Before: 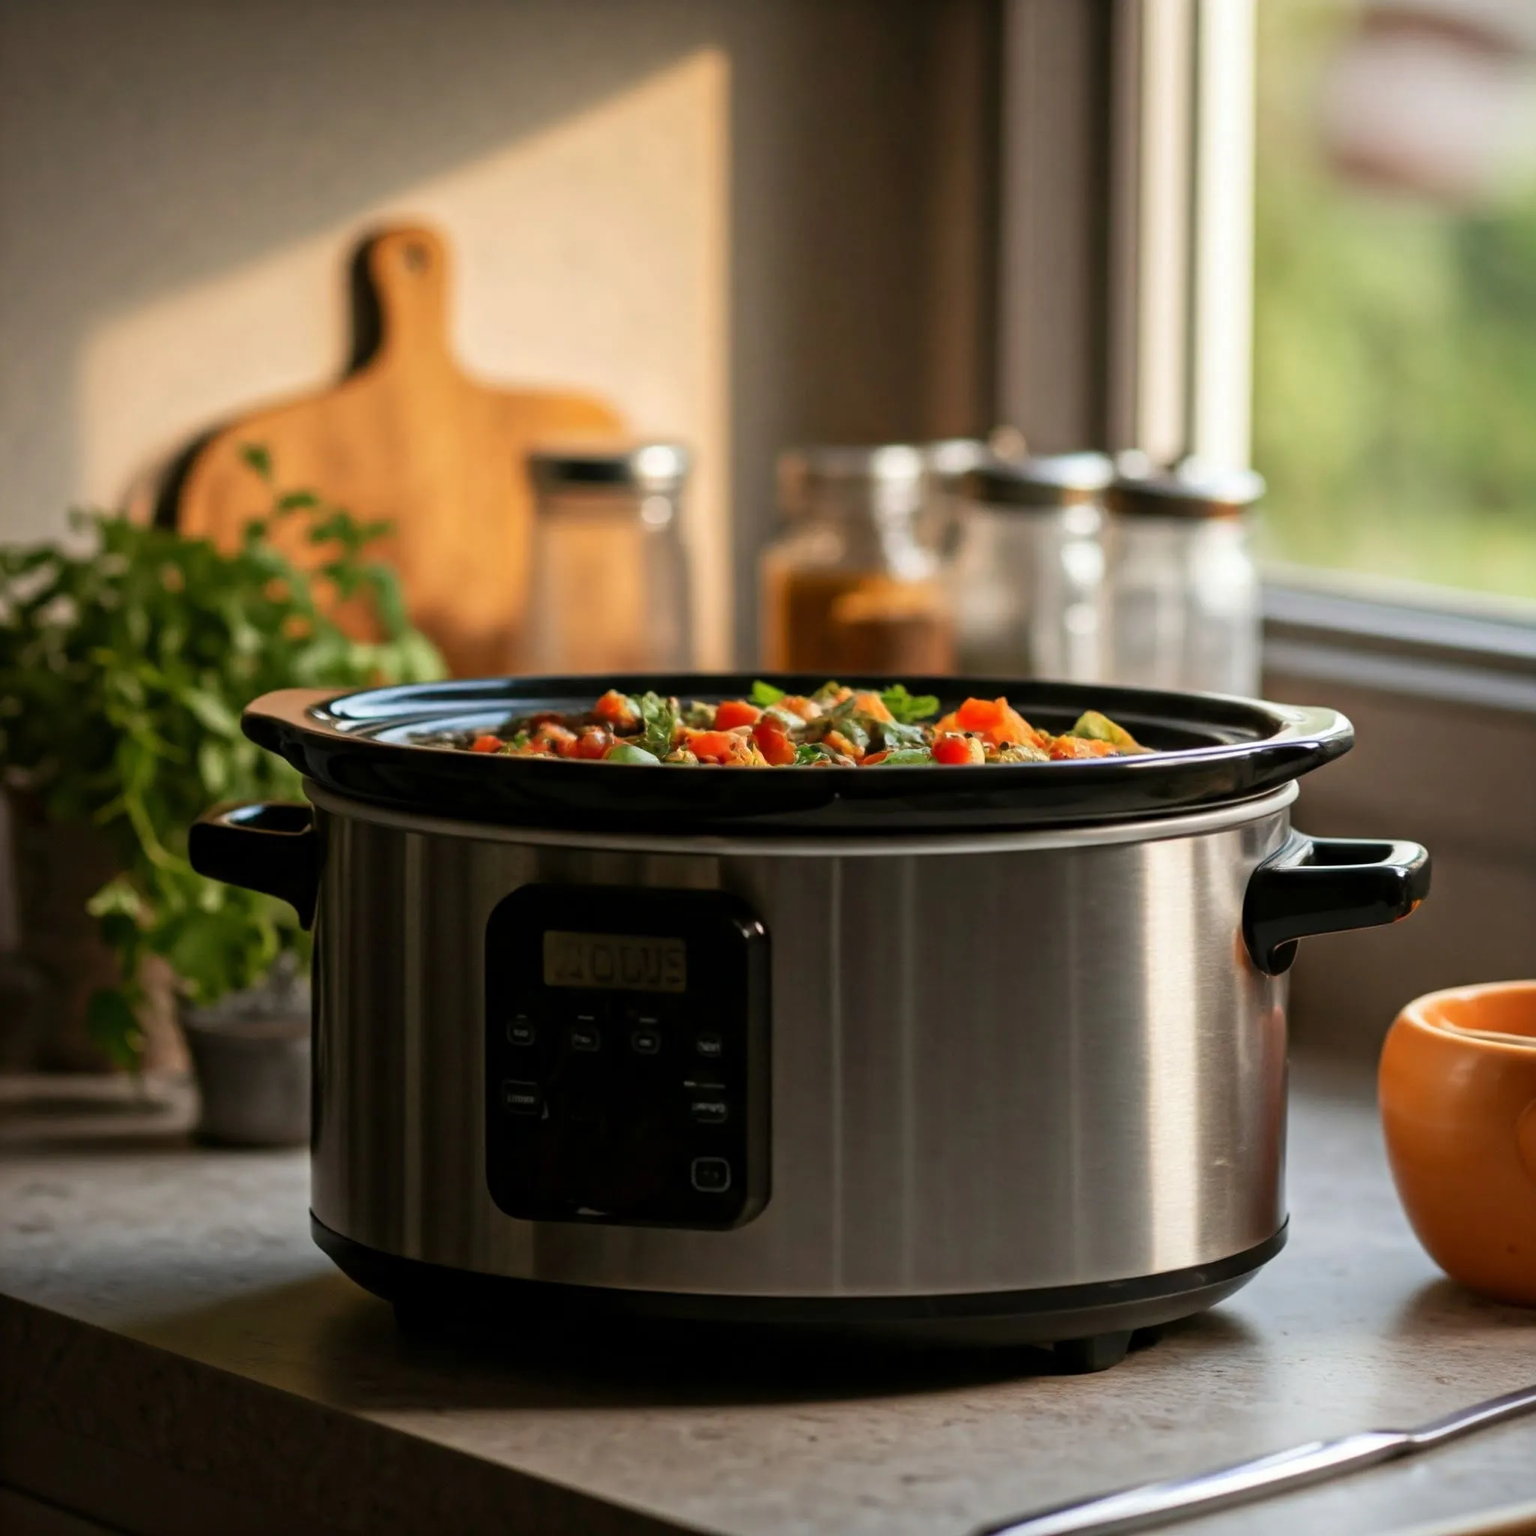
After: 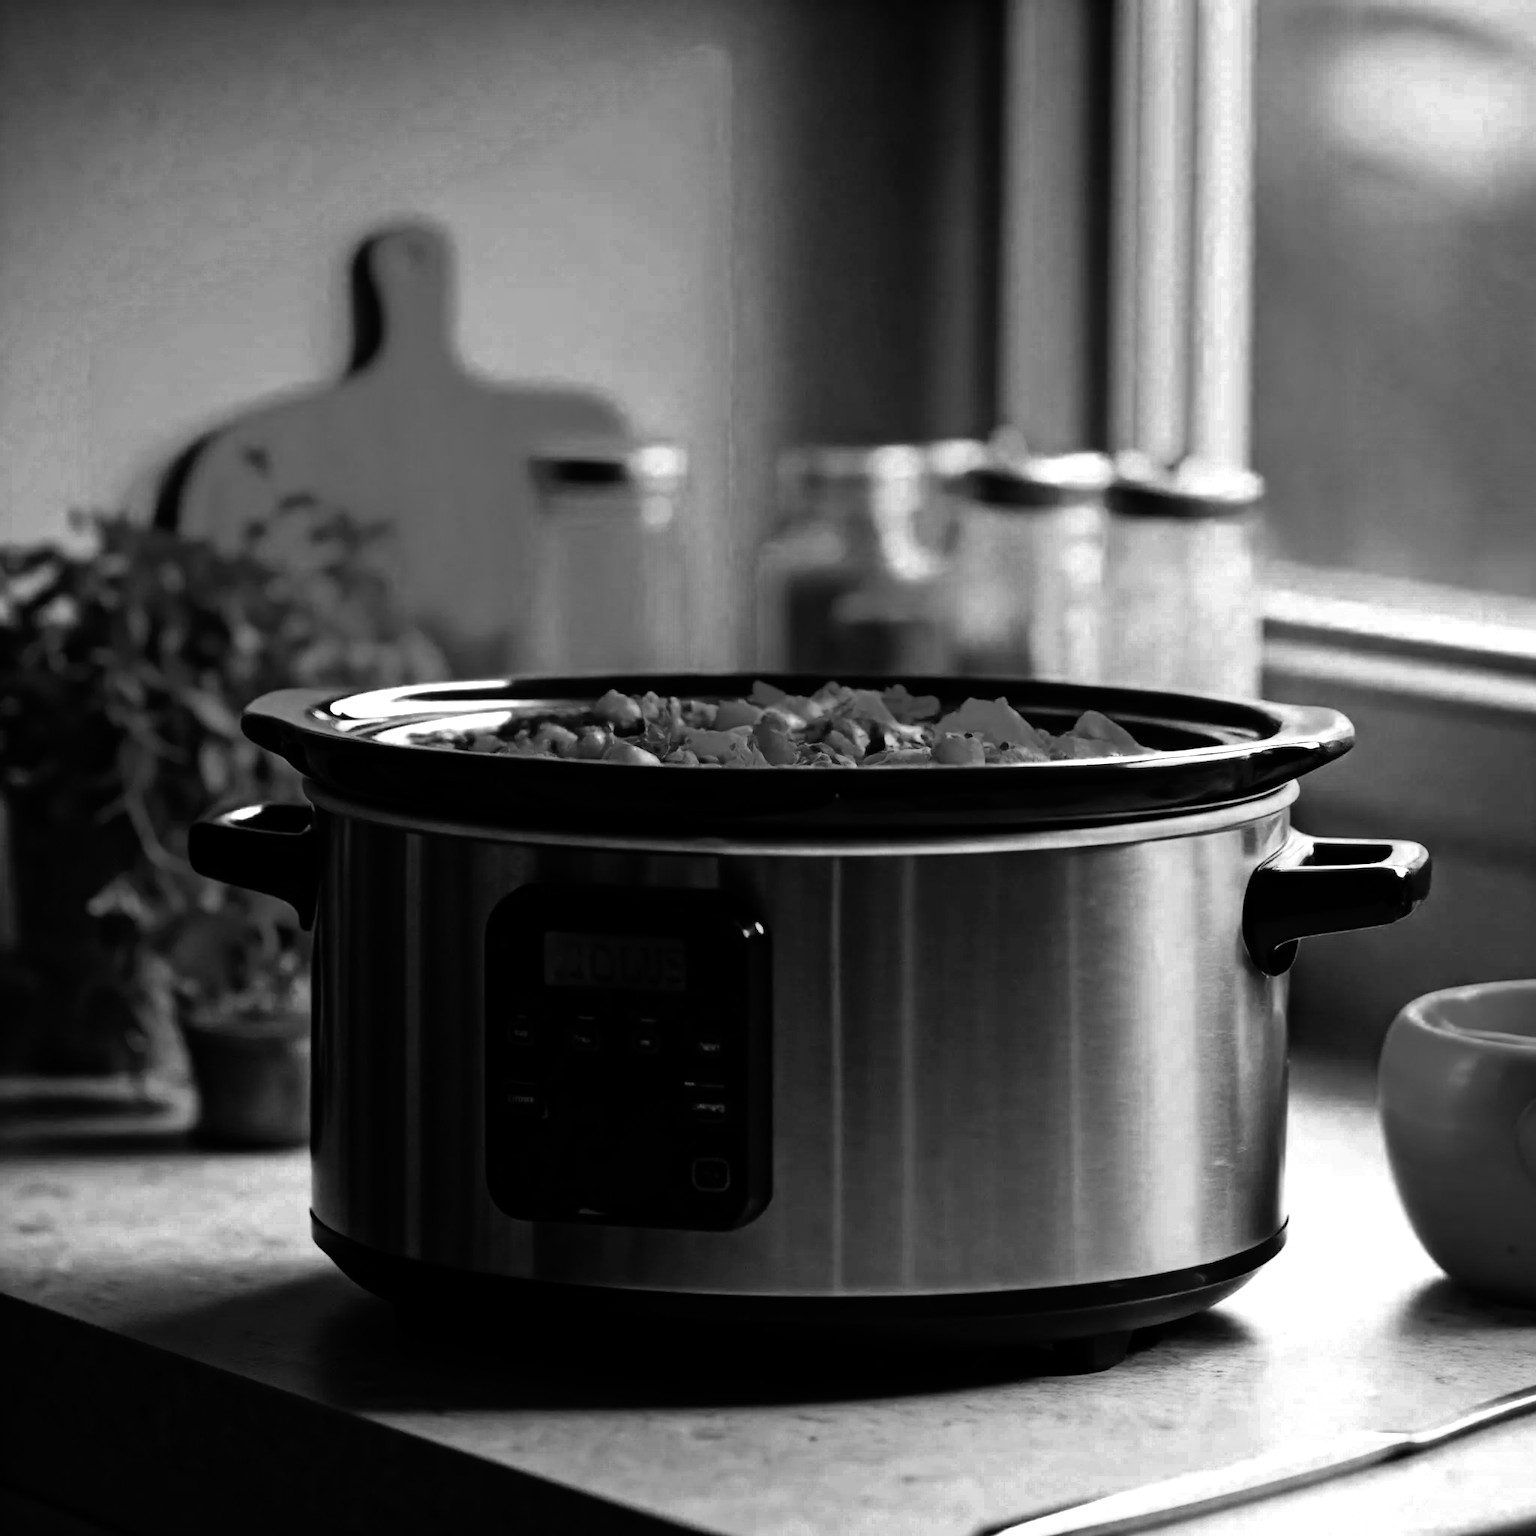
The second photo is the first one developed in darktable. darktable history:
rgb curve: curves: ch0 [(0, 0) (0.21, 0.15) (0.24, 0.21) (0.5, 0.75) (0.75, 0.96) (0.89, 0.99) (1, 1)]; ch1 [(0, 0.02) (0.21, 0.13) (0.25, 0.2) (0.5, 0.67) (0.75, 0.9) (0.89, 0.97) (1, 1)]; ch2 [(0, 0.02) (0.21, 0.13) (0.25, 0.2) (0.5, 0.67) (0.75, 0.9) (0.89, 0.97) (1, 1)], compensate middle gray true
color zones: curves: ch0 [(0.287, 0.048) (0.493, 0.484) (0.737, 0.816)]; ch1 [(0, 0) (0.143, 0) (0.286, 0) (0.429, 0) (0.571, 0) (0.714, 0) (0.857, 0)]
